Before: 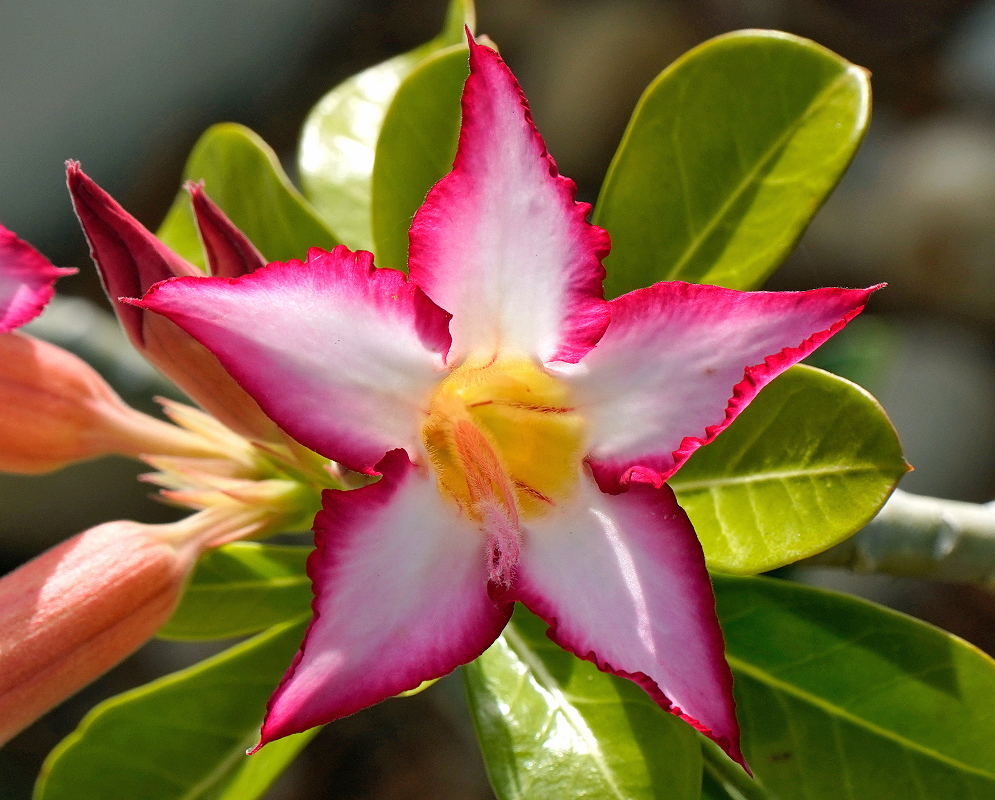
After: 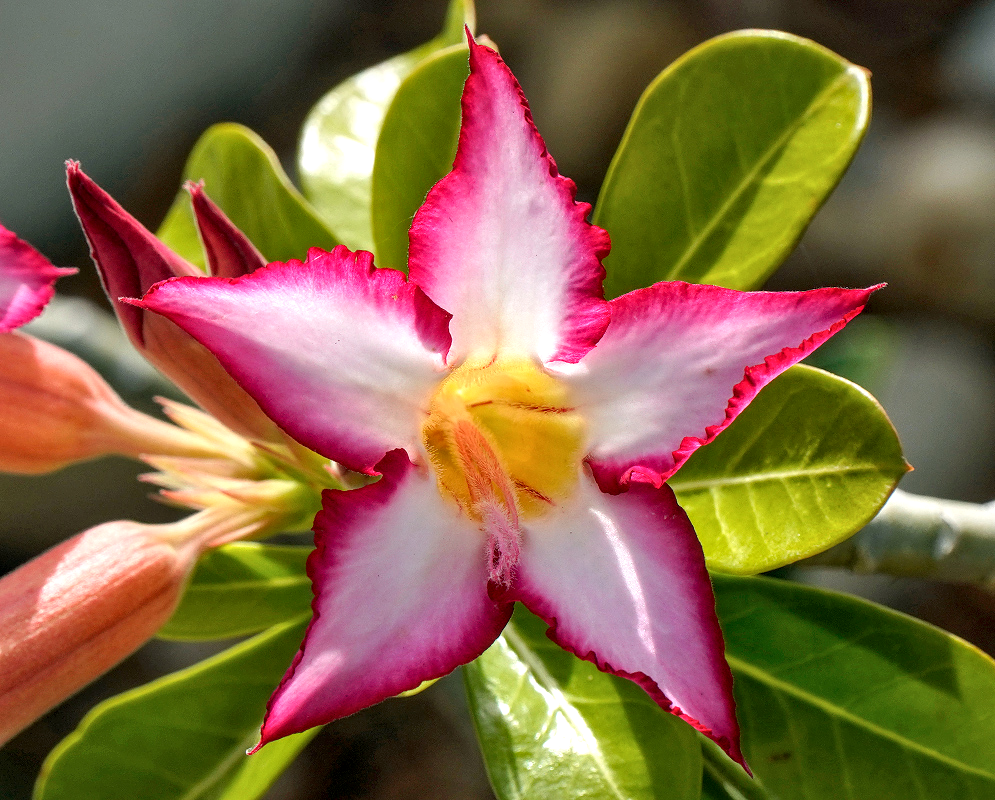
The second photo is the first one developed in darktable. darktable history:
local contrast: detail 130%
exposure: exposure 0.127 EV, compensate highlight preservation false
